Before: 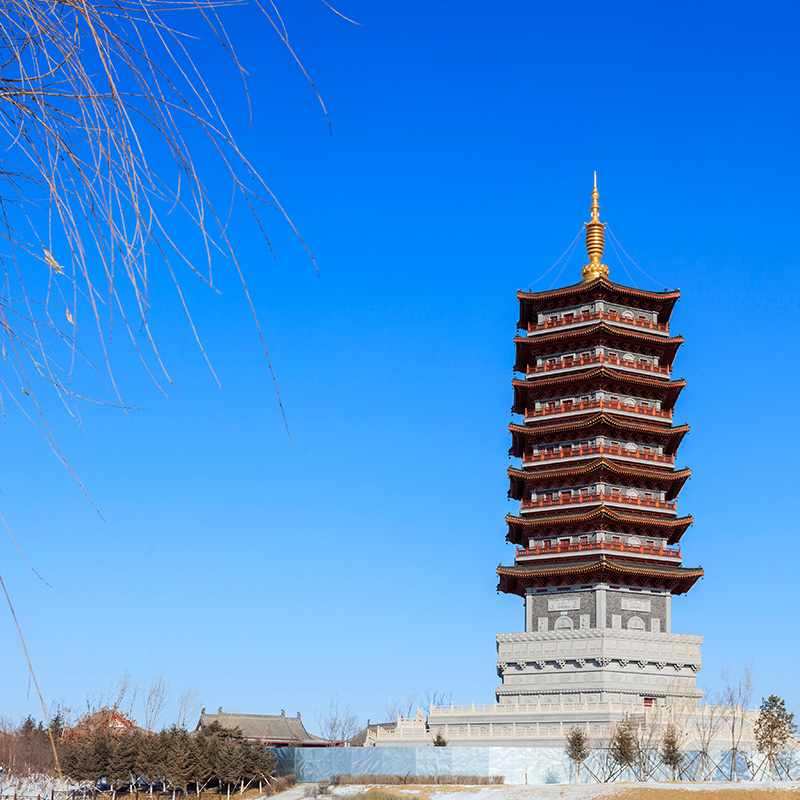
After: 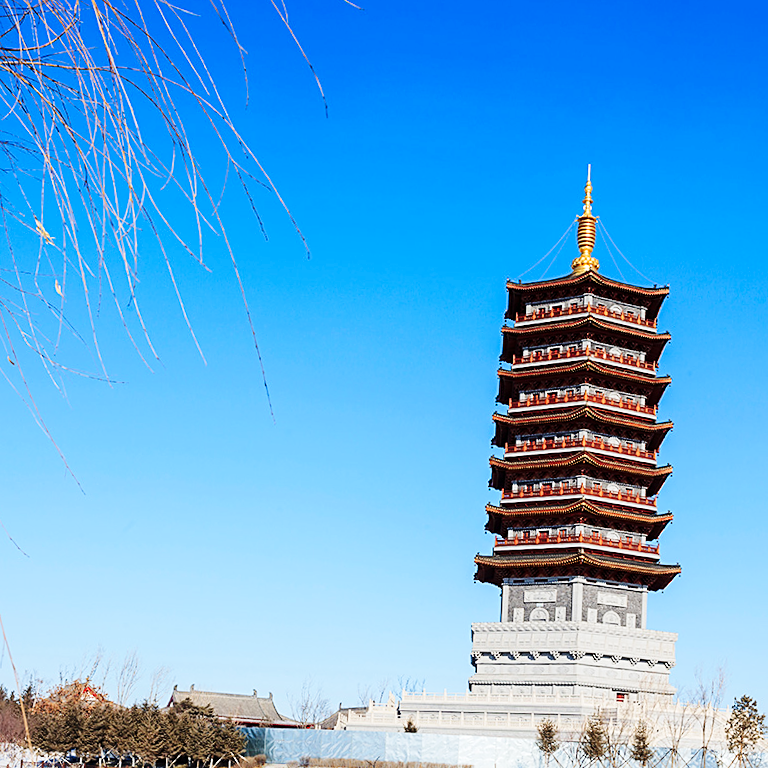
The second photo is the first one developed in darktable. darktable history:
base curve: curves: ch0 [(0, 0) (0.036, 0.025) (0.121, 0.166) (0.206, 0.329) (0.605, 0.79) (1, 1)], preserve colors none
sharpen: on, module defaults
crop and rotate: angle -2.38°
